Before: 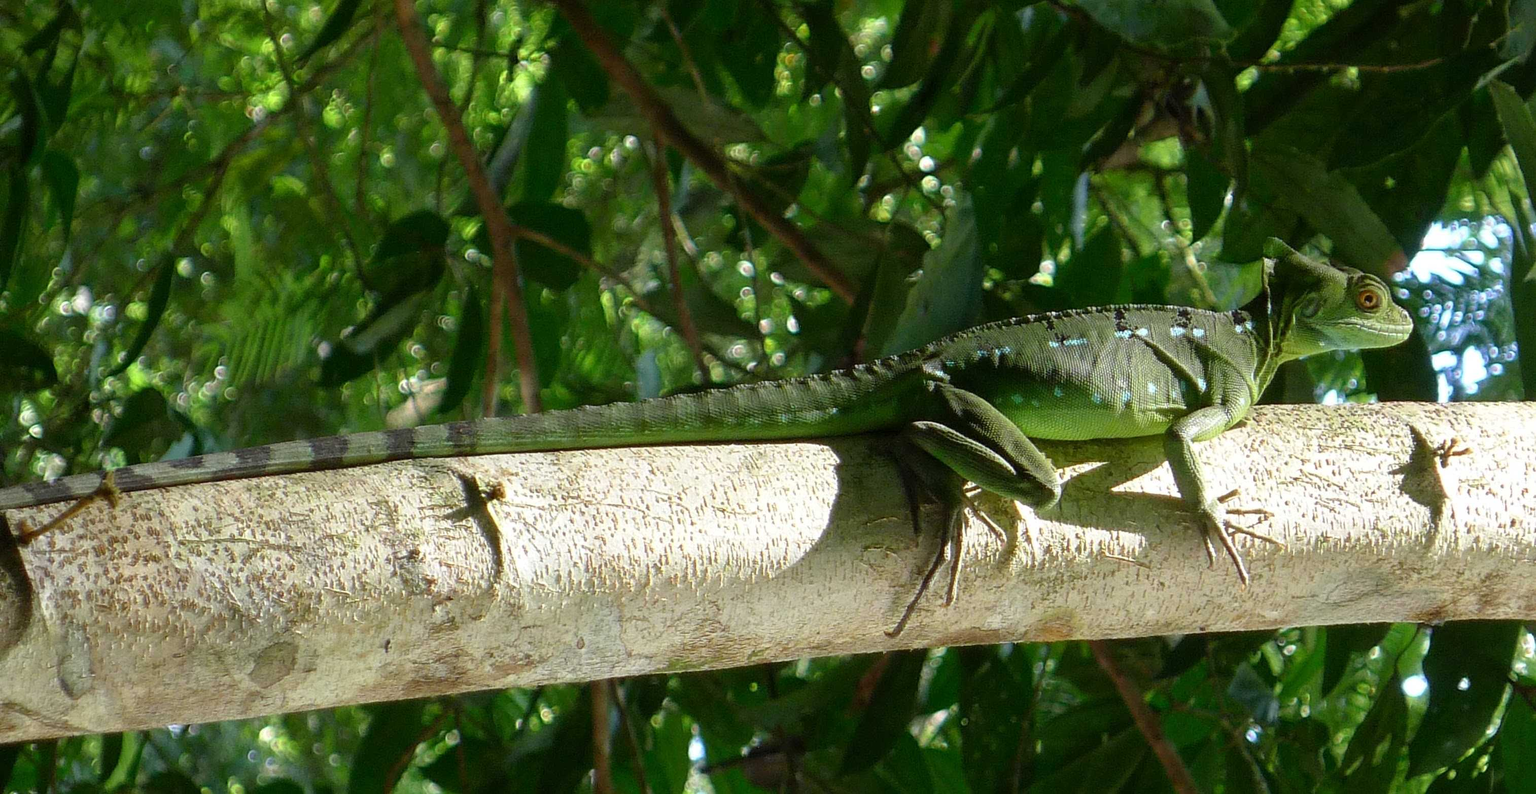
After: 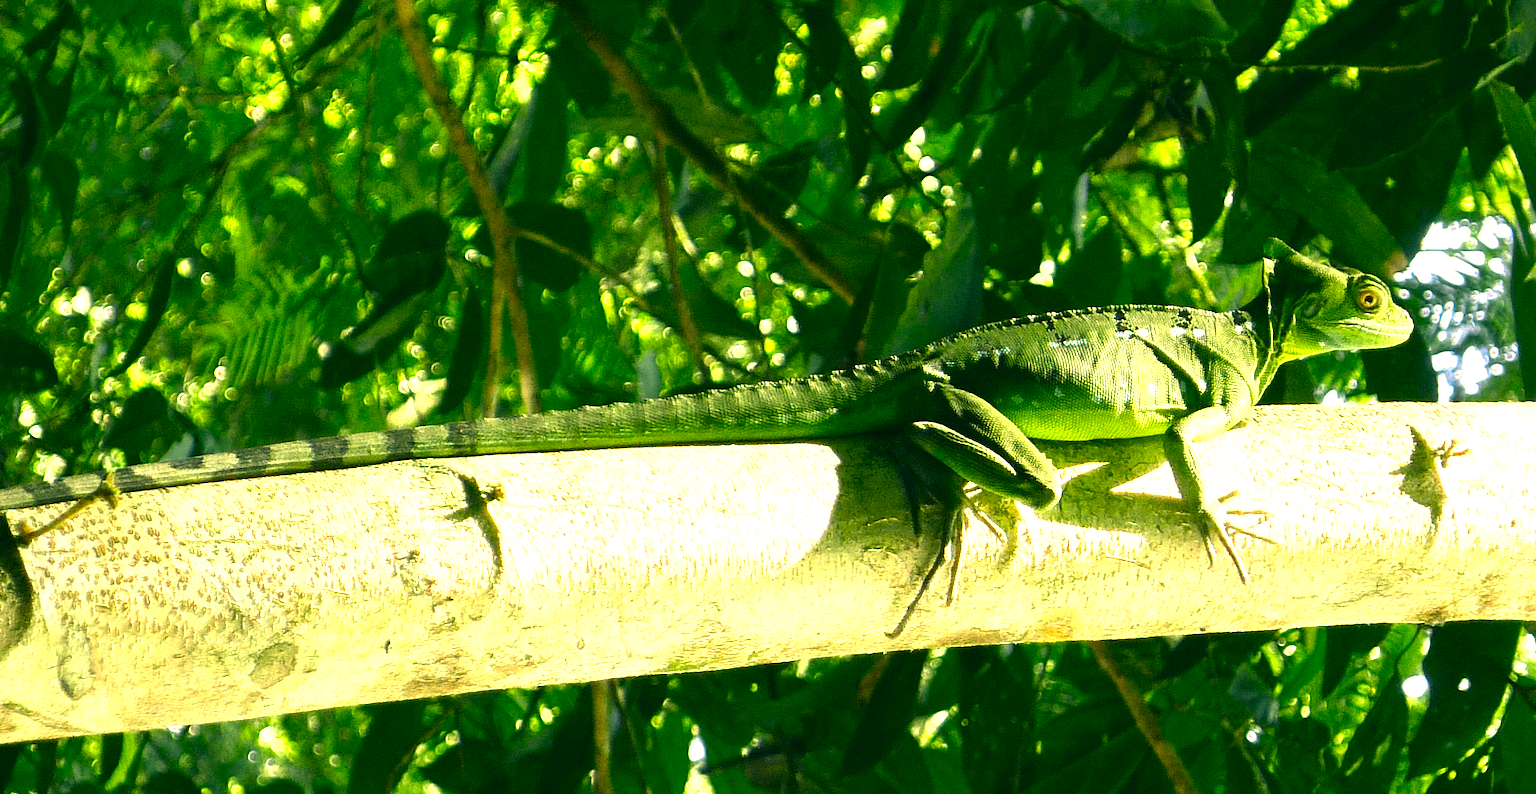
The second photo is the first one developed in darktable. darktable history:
color zones: curves: ch0 [(0.004, 0.305) (0.261, 0.623) (0.389, 0.399) (0.708, 0.571) (0.947, 0.34)]; ch1 [(0.025, 0.645) (0.229, 0.584) (0.326, 0.551) (0.484, 0.262) (0.757, 0.643)]
exposure: exposure 1 EV, compensate highlight preservation false
velvia: on, module defaults
color correction: highlights a* 5.68, highlights b* 32.91, shadows a* -26.1, shadows b* 3.73
